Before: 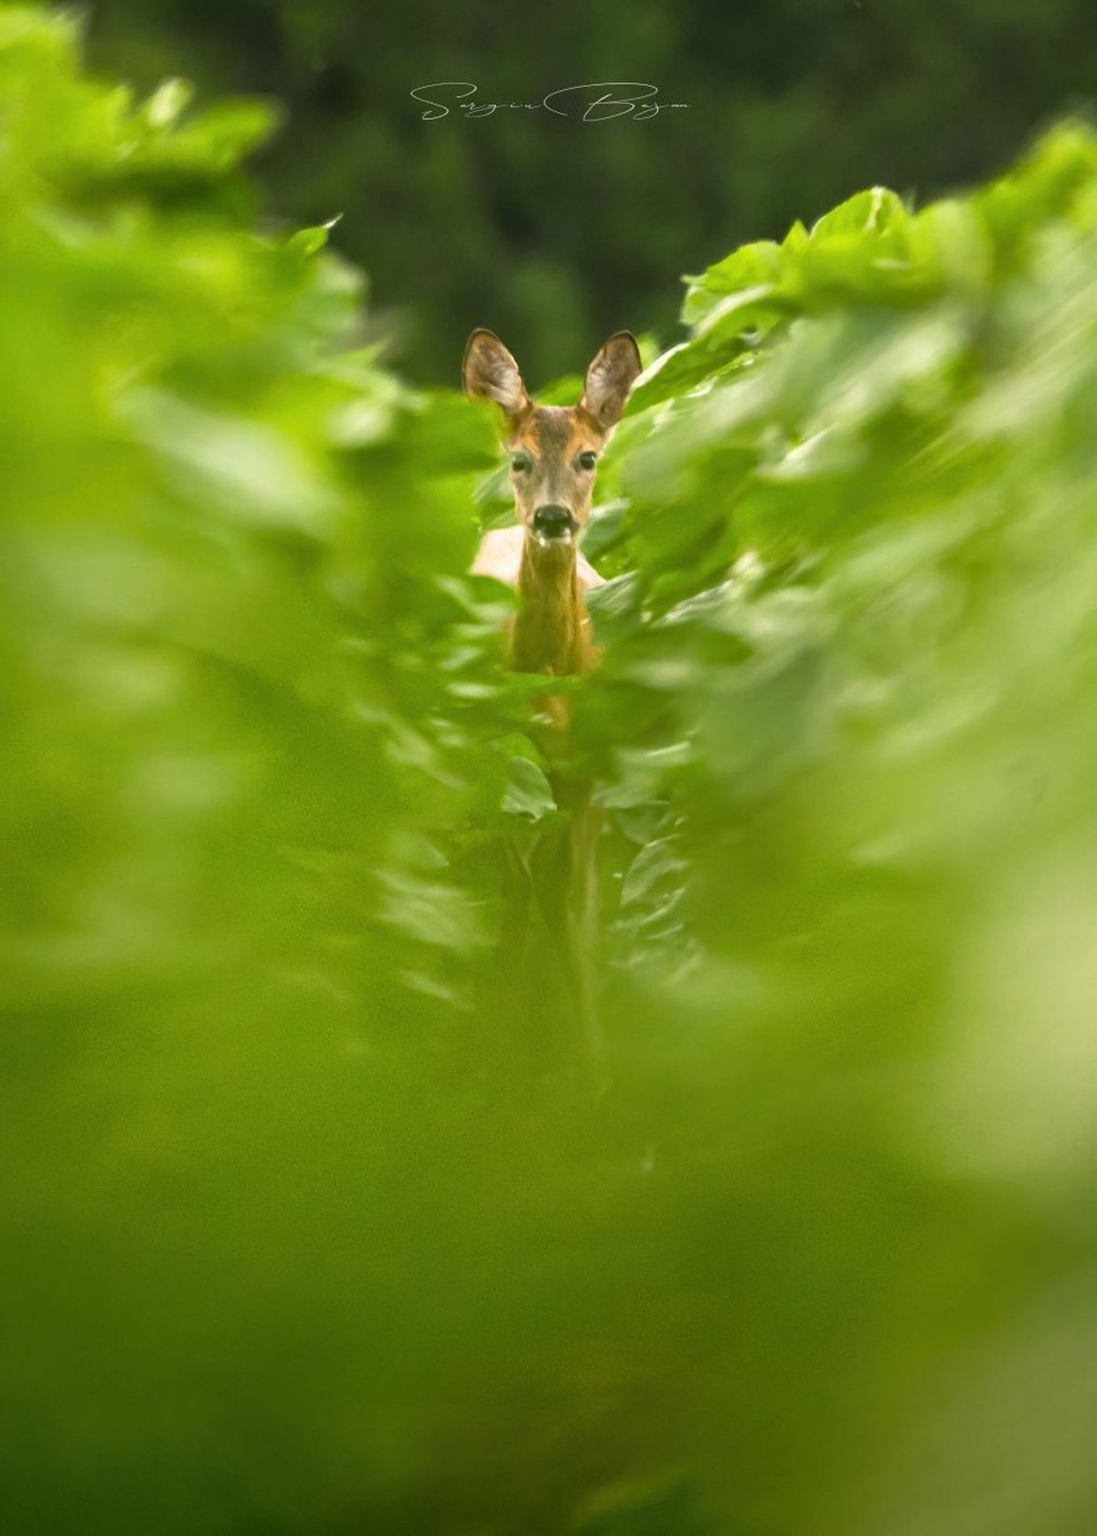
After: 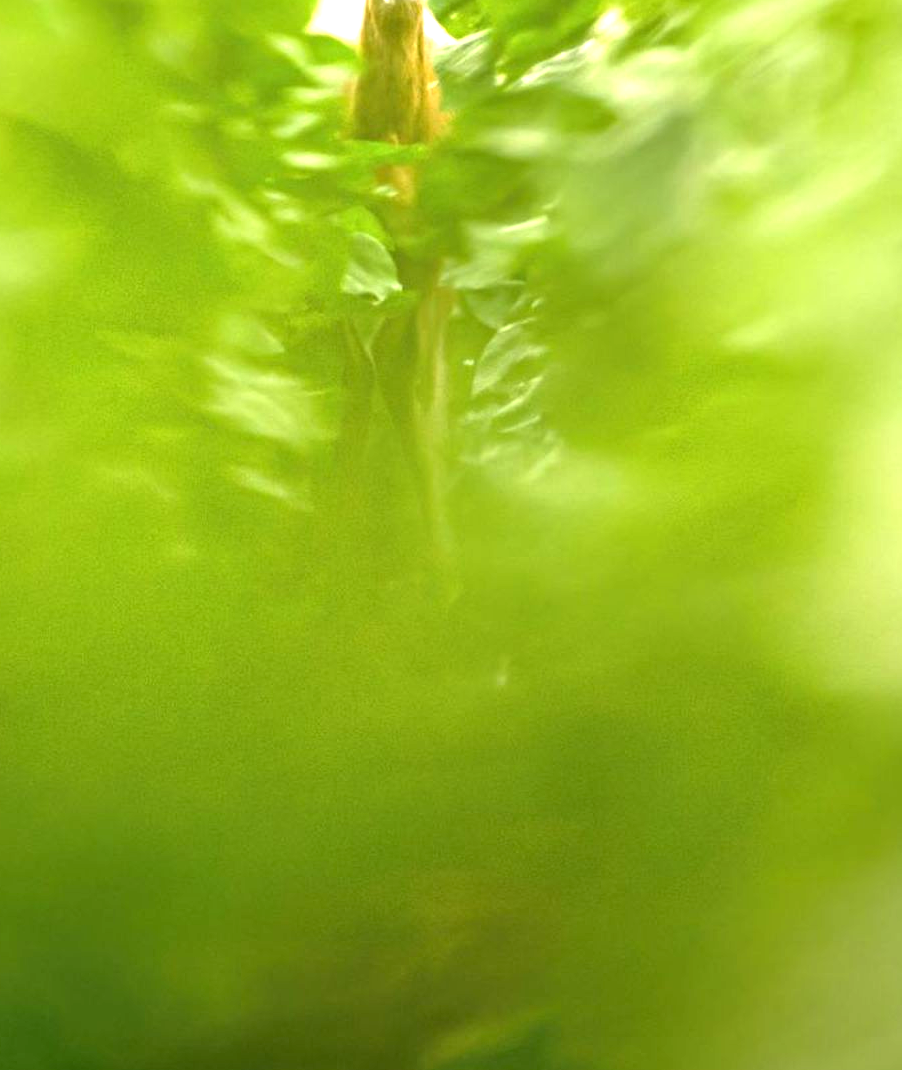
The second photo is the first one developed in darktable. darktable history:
exposure: black level correction 0, exposure 1.03 EV, compensate exposure bias true, compensate highlight preservation false
crop and rotate: left 17.319%, top 35.448%, right 7.5%, bottom 0.823%
